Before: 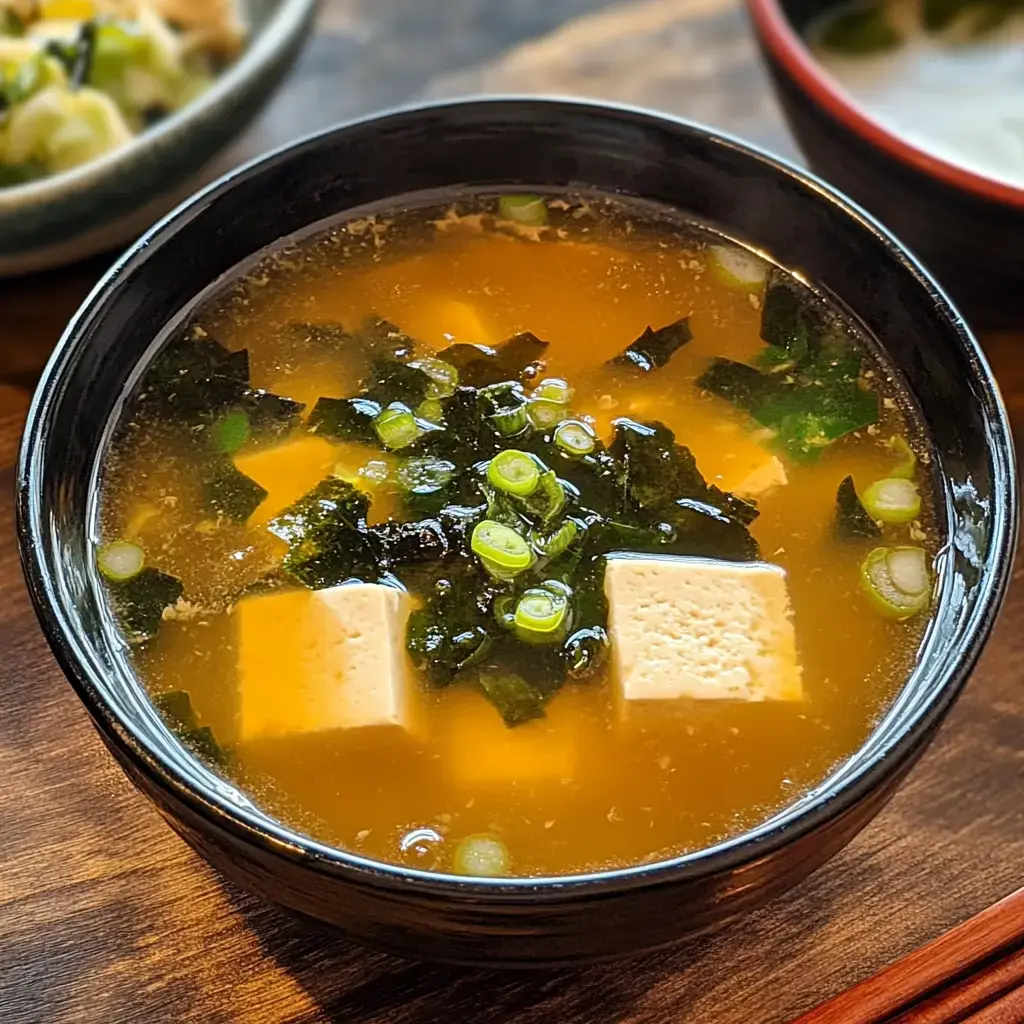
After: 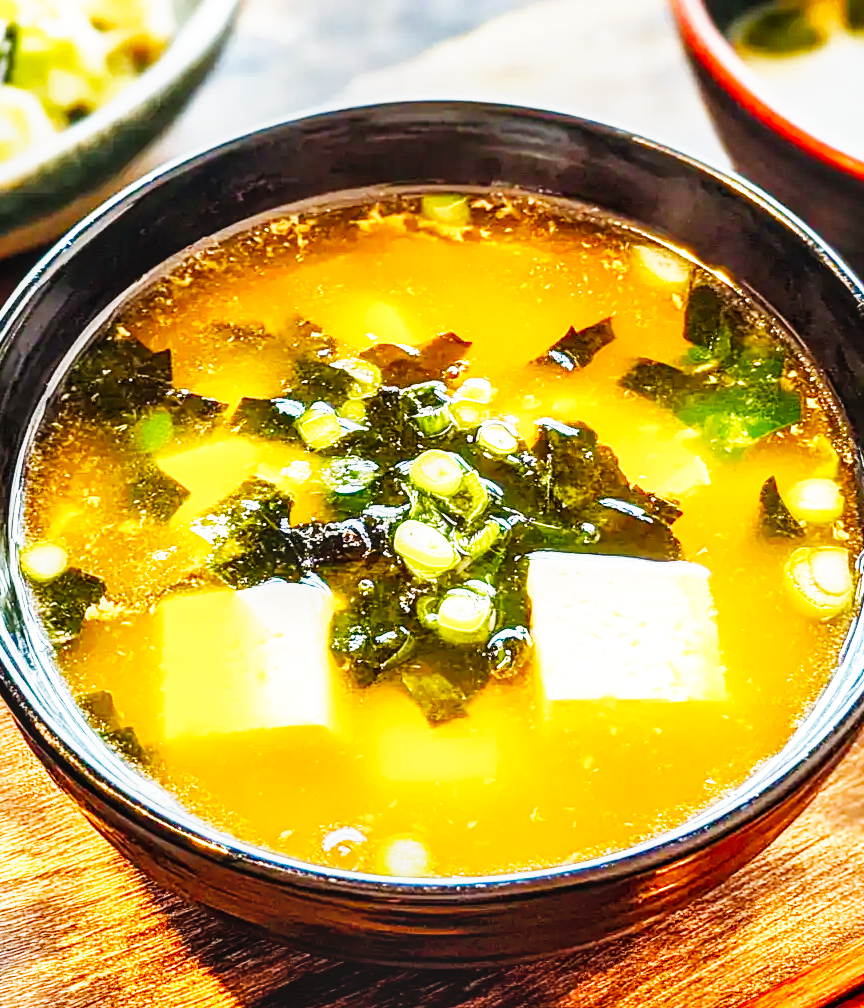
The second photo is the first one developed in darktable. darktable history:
color balance rgb: linear chroma grading › global chroma 8.12%, perceptual saturation grading › global saturation 9.07%, perceptual saturation grading › highlights -13.84%, perceptual saturation grading › mid-tones 14.88%, perceptual saturation grading › shadows 22.8%, perceptual brilliance grading › highlights 2.61%, global vibrance 12.07%
crop: left 7.598%, right 7.873%
base curve: curves: ch0 [(0, 0) (0.007, 0.004) (0.027, 0.03) (0.046, 0.07) (0.207, 0.54) (0.442, 0.872) (0.673, 0.972) (1, 1)], preserve colors none
exposure: exposure 0.943 EV, compensate highlight preservation false
local contrast: on, module defaults
